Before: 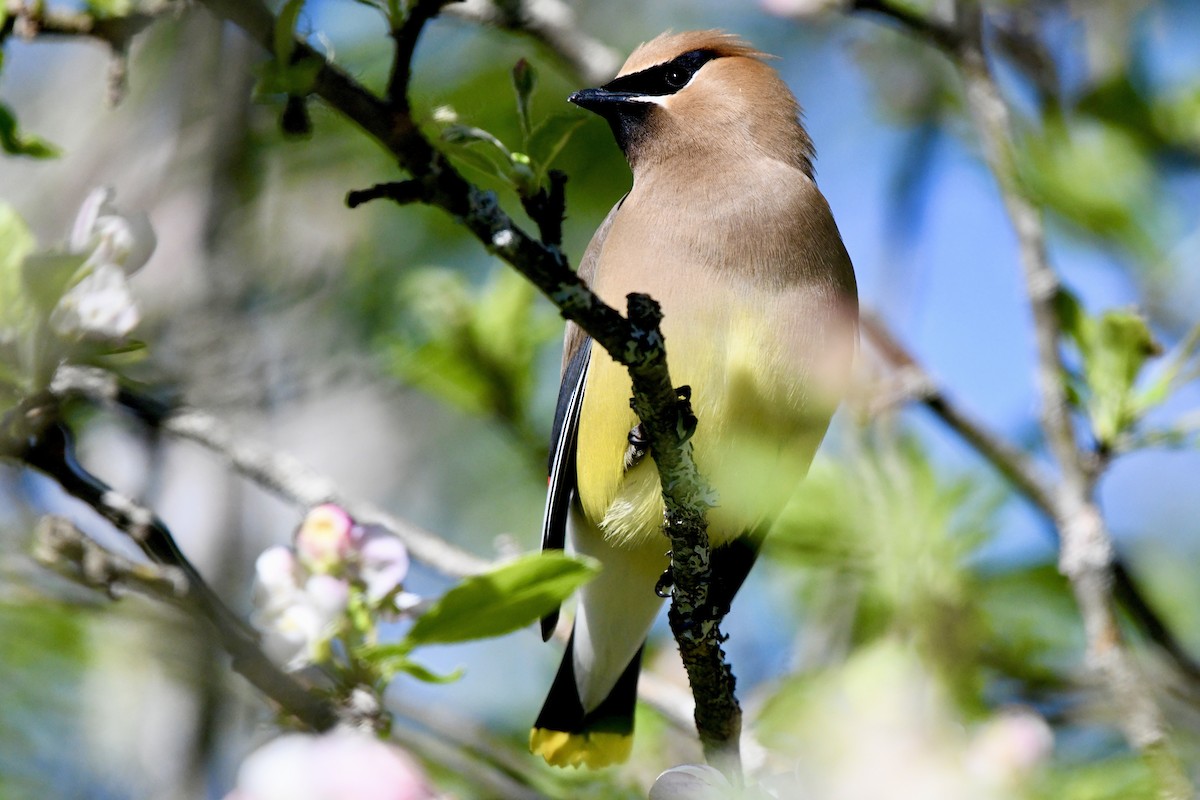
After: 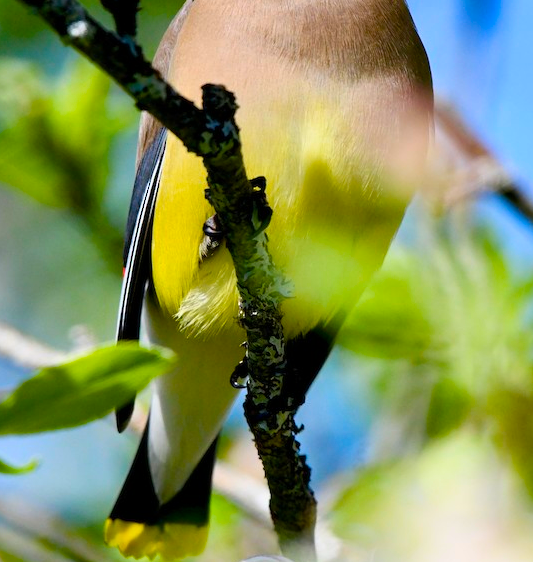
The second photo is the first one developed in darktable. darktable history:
crop: left 35.432%, top 26.233%, right 20.145%, bottom 3.432%
exposure: compensate highlight preservation false
color balance rgb: perceptual saturation grading › global saturation 25%, global vibrance 20%
